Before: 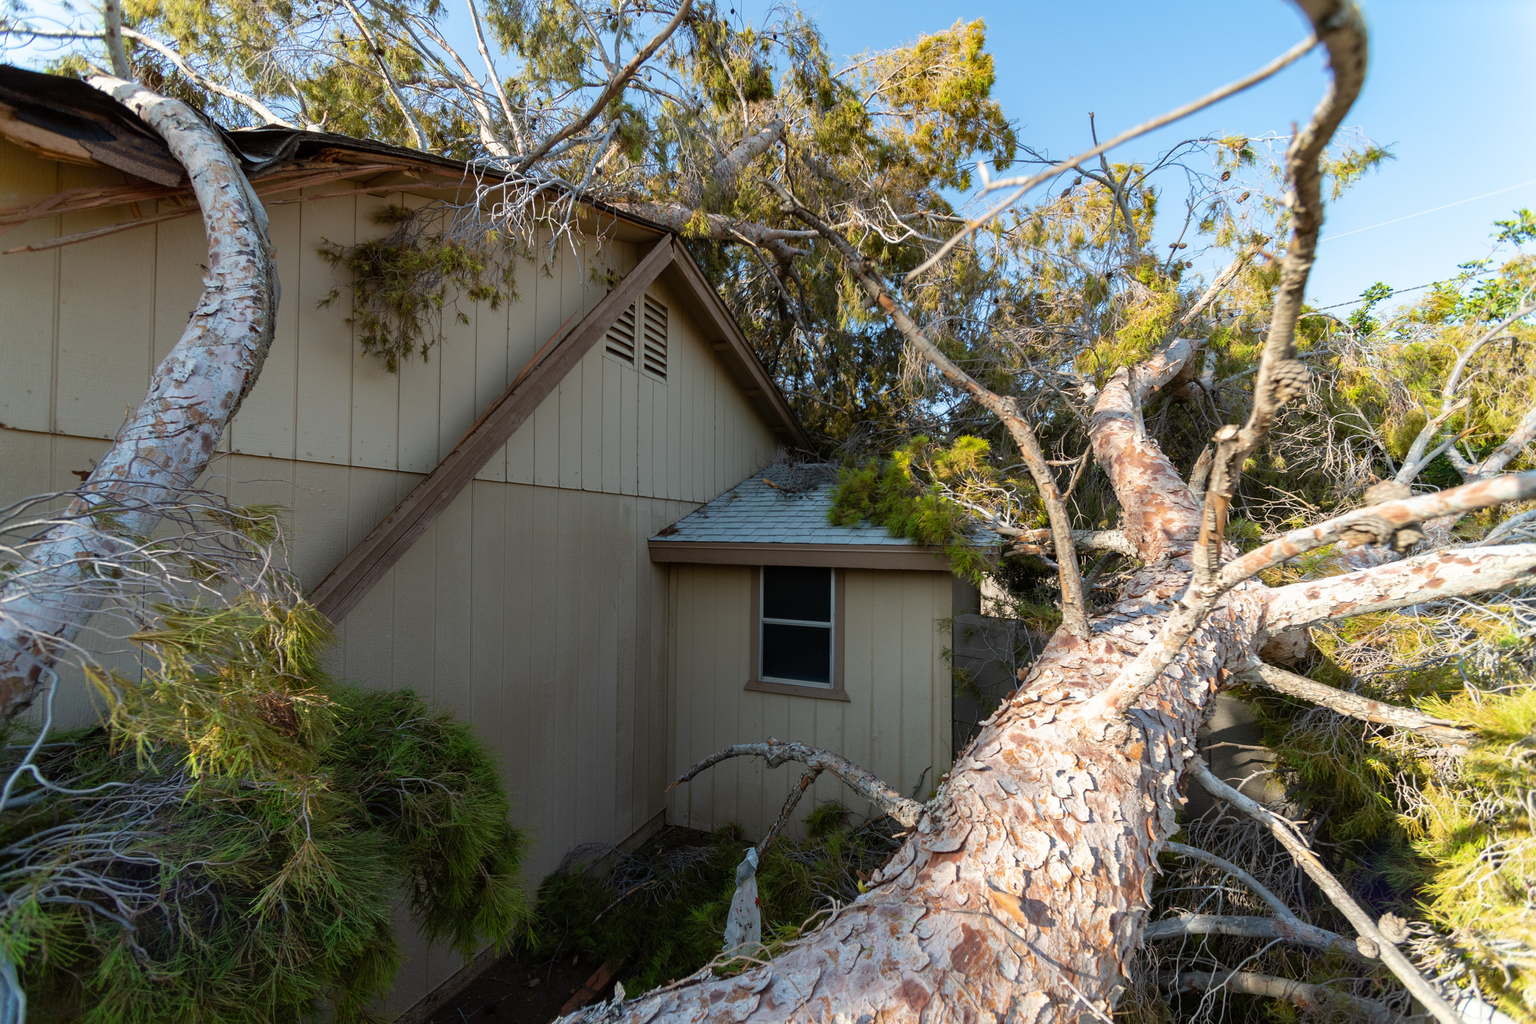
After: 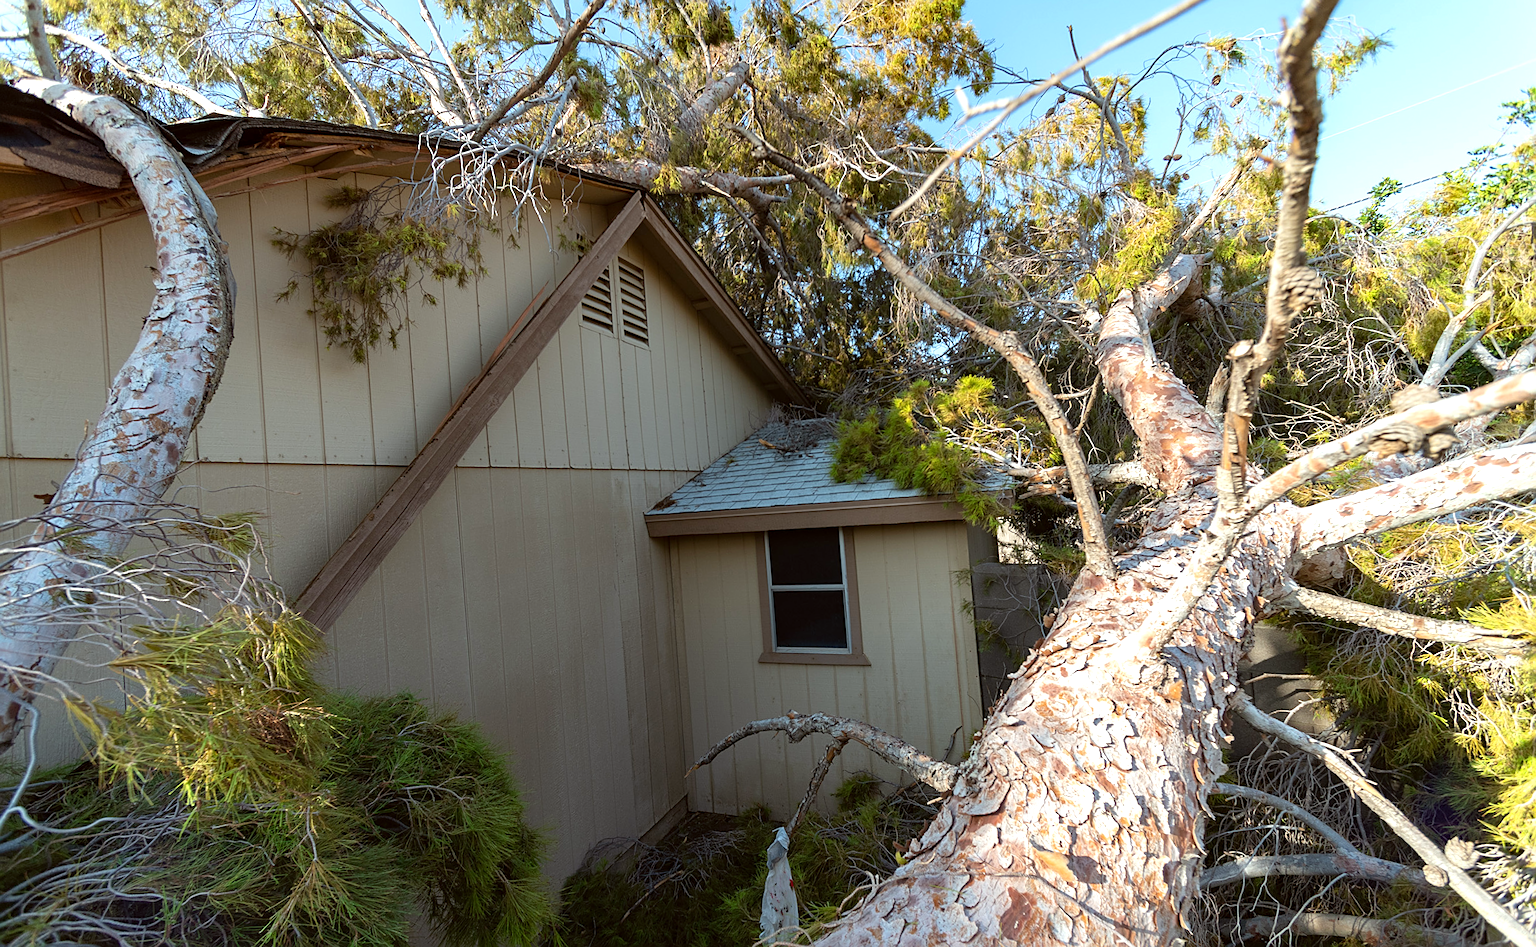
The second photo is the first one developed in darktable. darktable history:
sharpen: on, module defaults
color correction: highlights a* -2.73, highlights b* -2.09, shadows a* 2.41, shadows b* 2.73
exposure: exposure 0.367 EV, compensate highlight preservation false
rotate and perspective: rotation -5°, crop left 0.05, crop right 0.952, crop top 0.11, crop bottom 0.89
